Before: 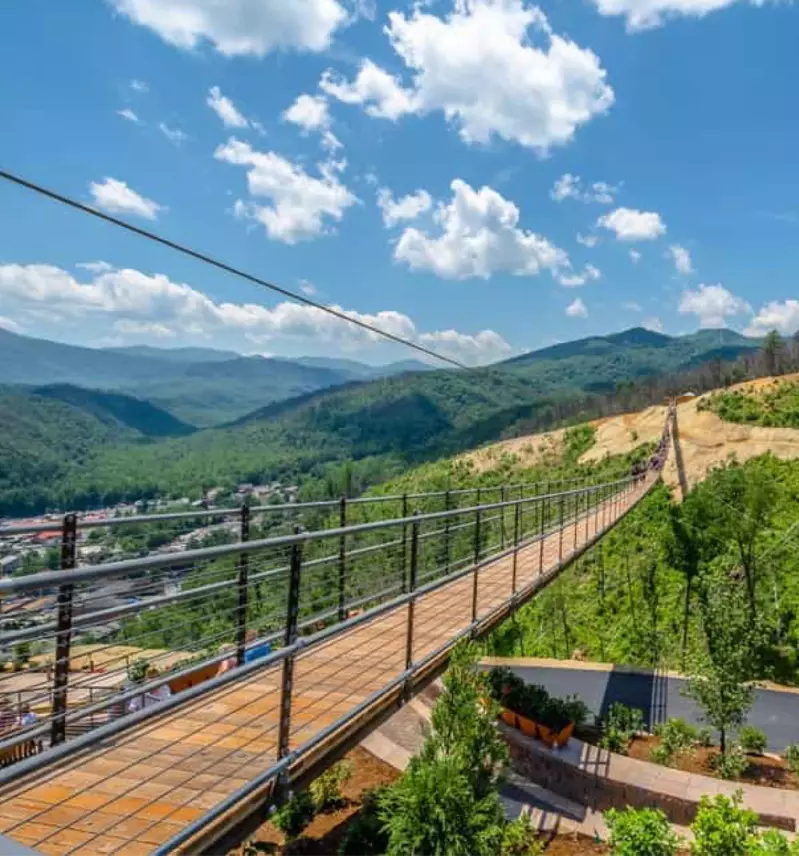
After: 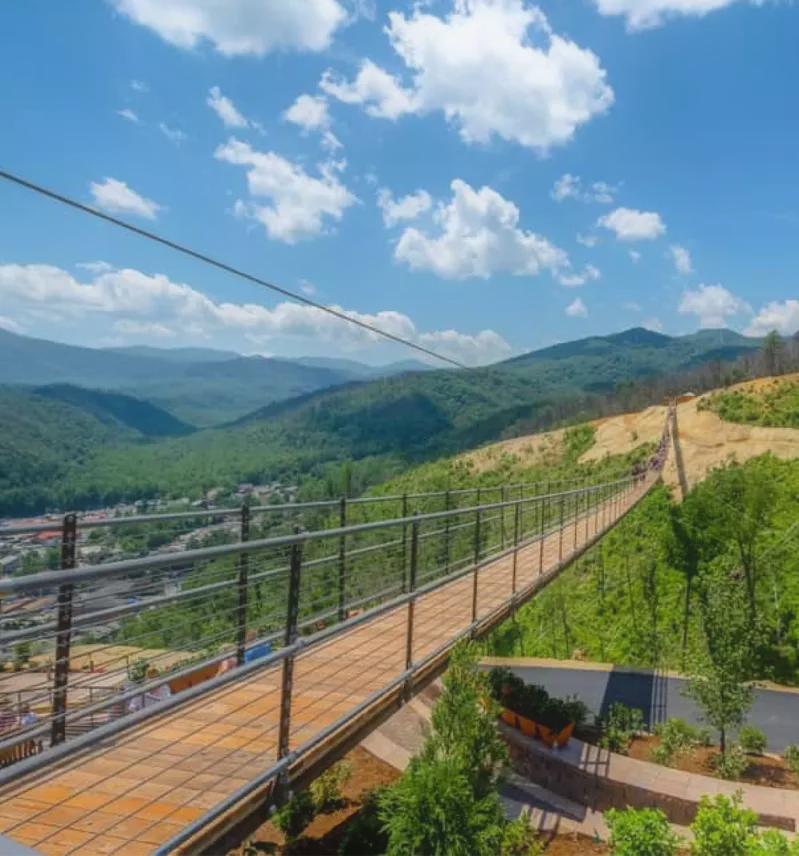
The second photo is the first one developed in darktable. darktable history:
contrast equalizer: octaves 7, y [[0.6 ×6], [0.55 ×6], [0 ×6], [0 ×6], [0 ×6]], mix -1
local contrast: detail 110%
